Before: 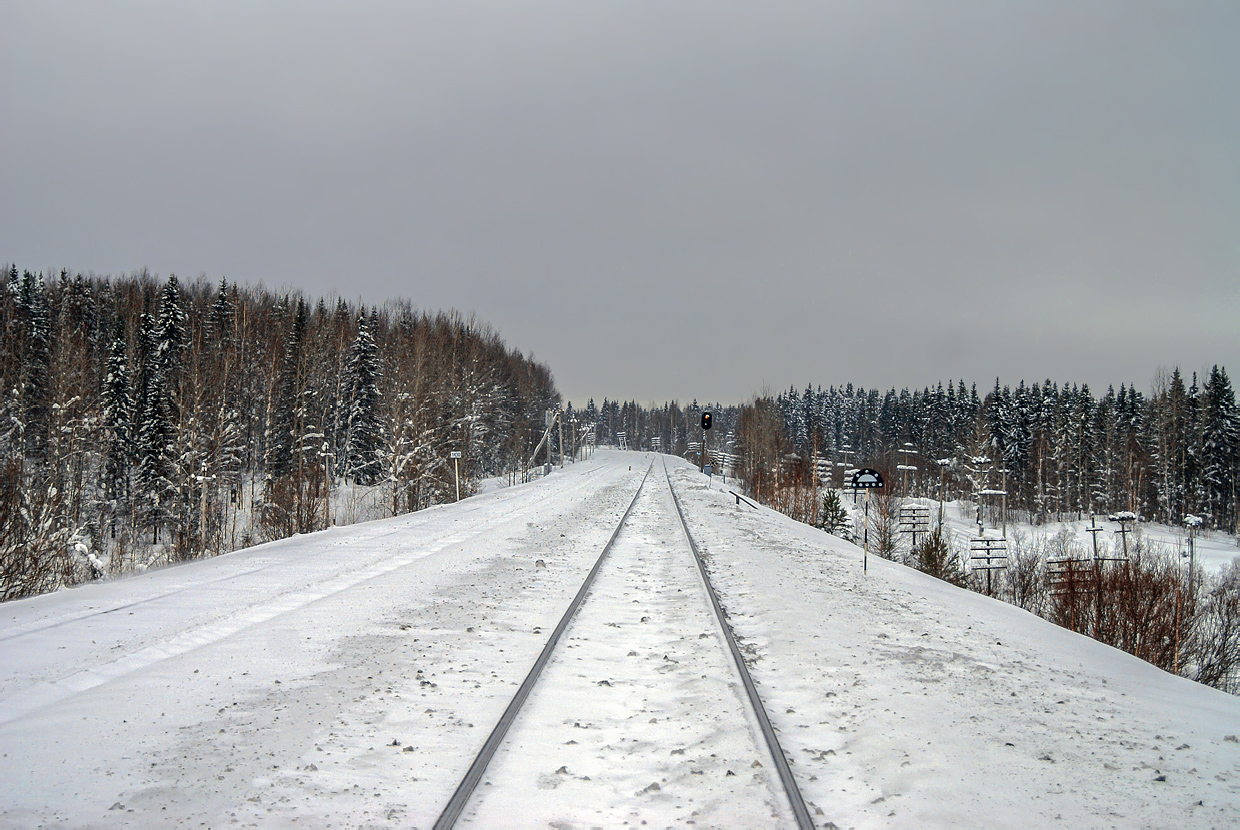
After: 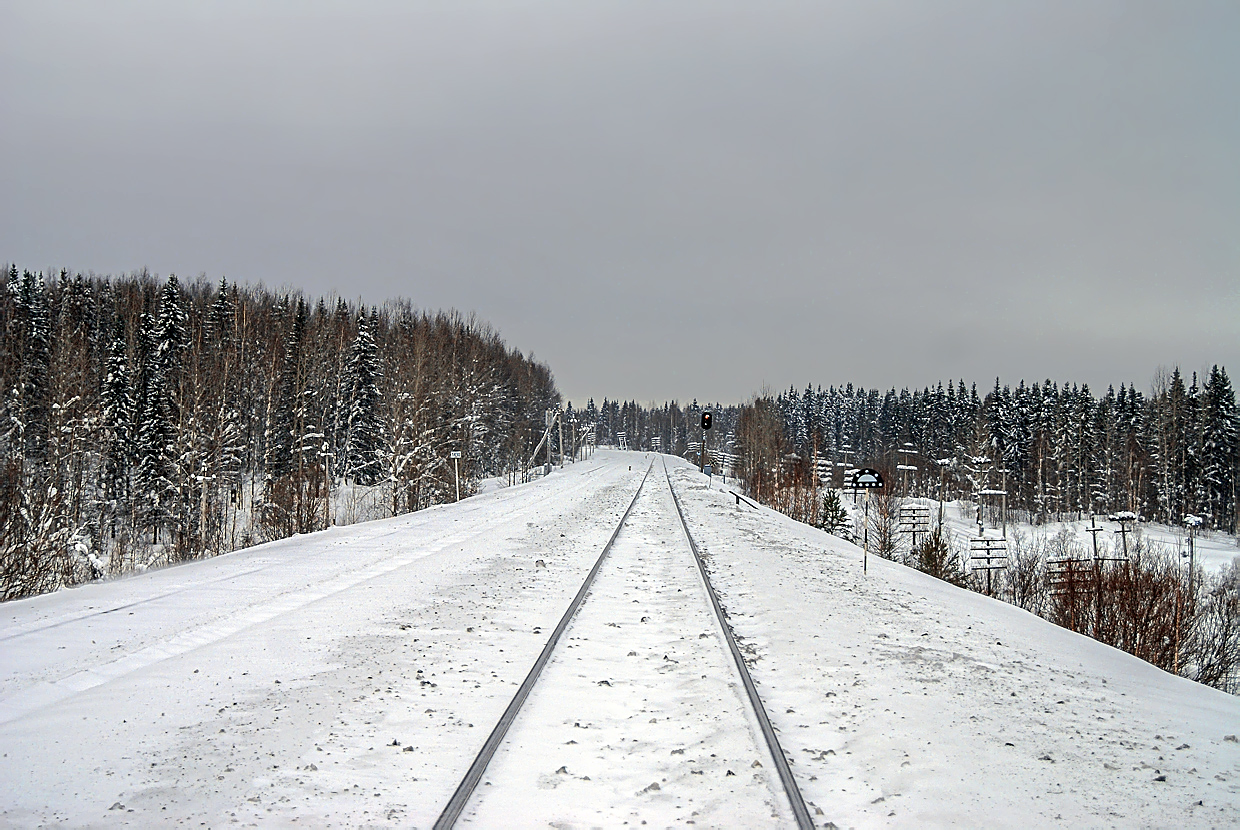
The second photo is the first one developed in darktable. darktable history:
sharpen: on, module defaults
shadows and highlights: shadows -1.17, highlights 41.2
